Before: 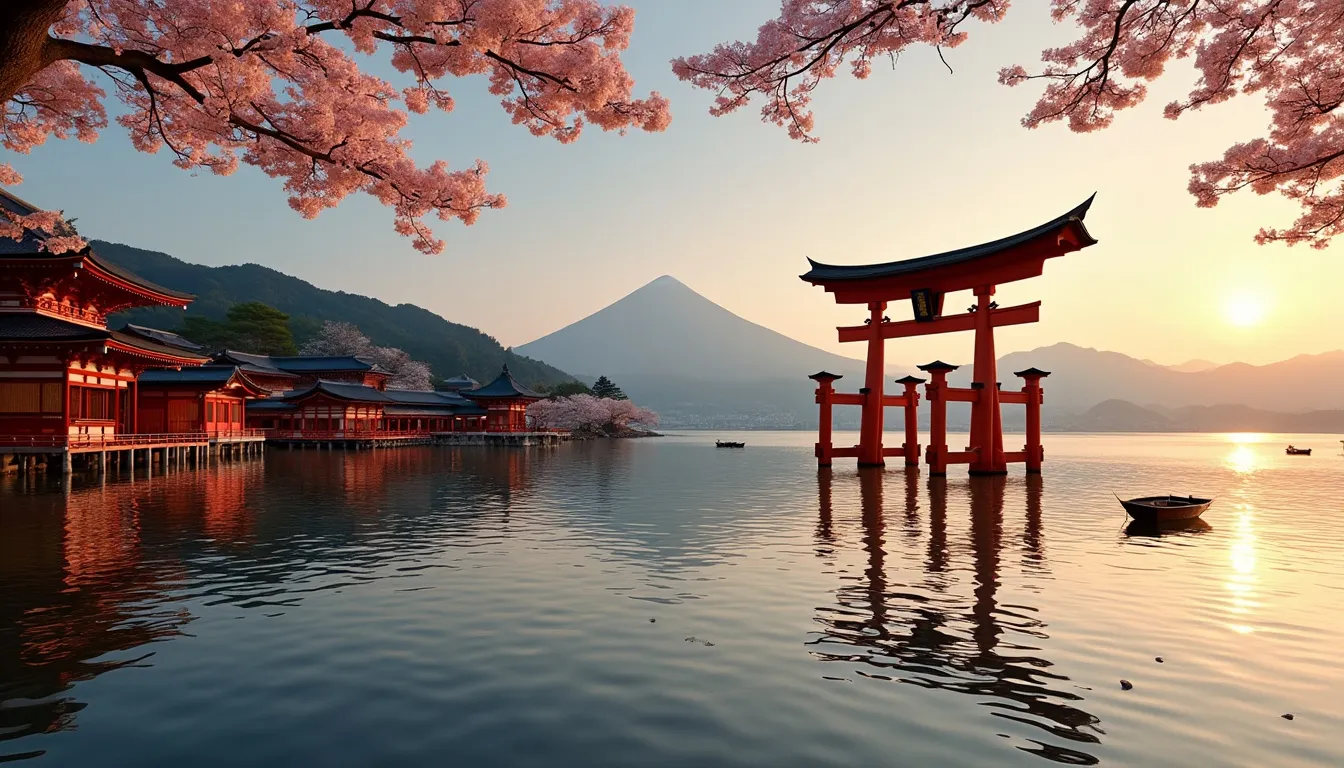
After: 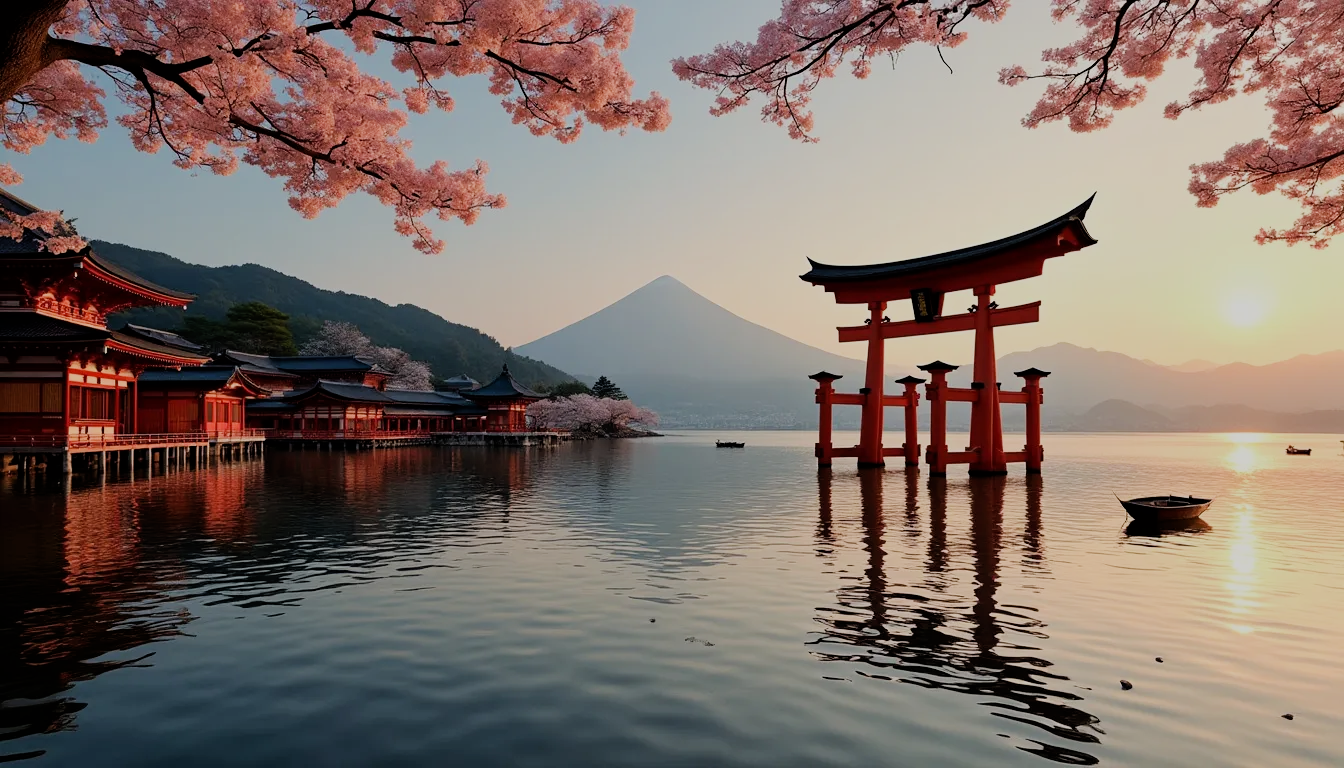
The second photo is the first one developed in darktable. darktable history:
filmic rgb: black relative exposure -7.19 EV, white relative exposure 5.39 EV, threshold 6 EV, hardness 3.02, enable highlight reconstruction true
